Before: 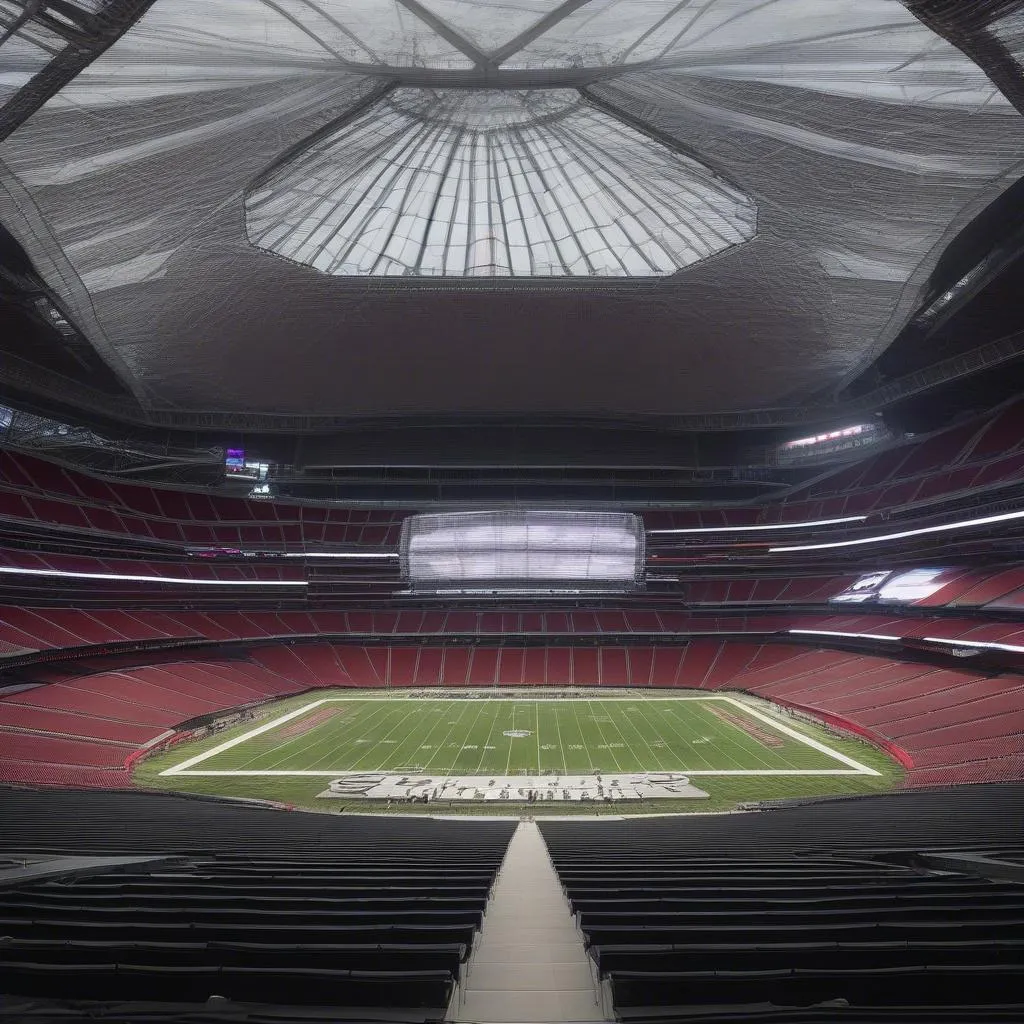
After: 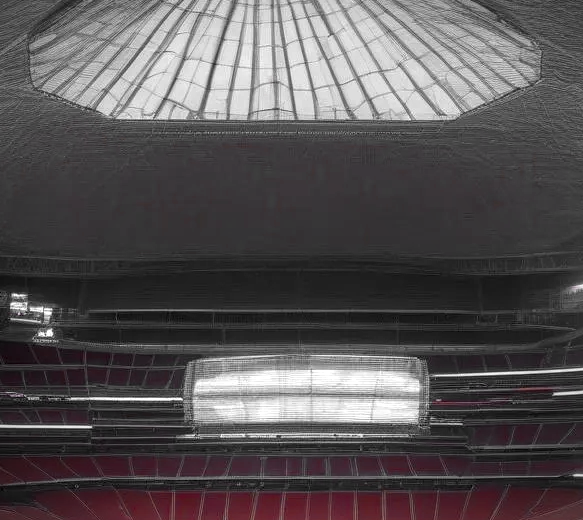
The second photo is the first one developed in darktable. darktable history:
crop: left 21.124%, top 15.258%, right 21.857%, bottom 33.869%
vignetting: fall-off radius 60.94%, brightness -0.575
color zones: curves: ch0 [(0, 0.352) (0.143, 0.407) (0.286, 0.386) (0.429, 0.431) (0.571, 0.829) (0.714, 0.853) (0.857, 0.833) (1, 0.352)]; ch1 [(0, 0.604) (0.072, 0.726) (0.096, 0.608) (0.205, 0.007) (0.571, -0.006) (0.839, -0.013) (0.857, -0.012) (1, 0.604)]
local contrast: on, module defaults
